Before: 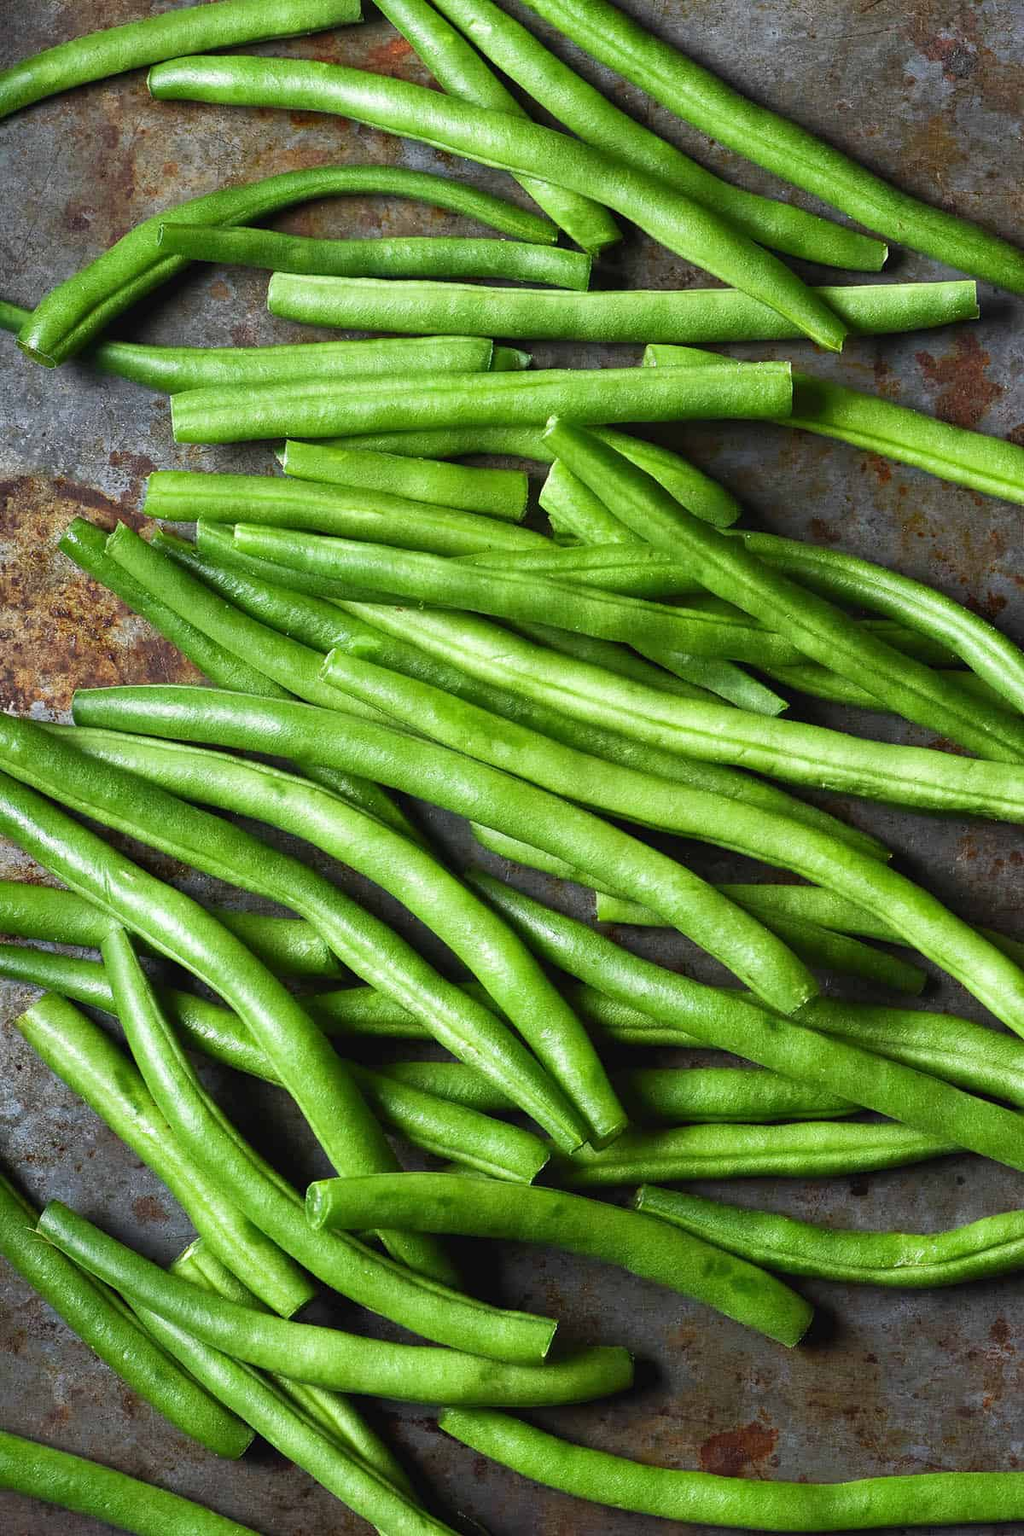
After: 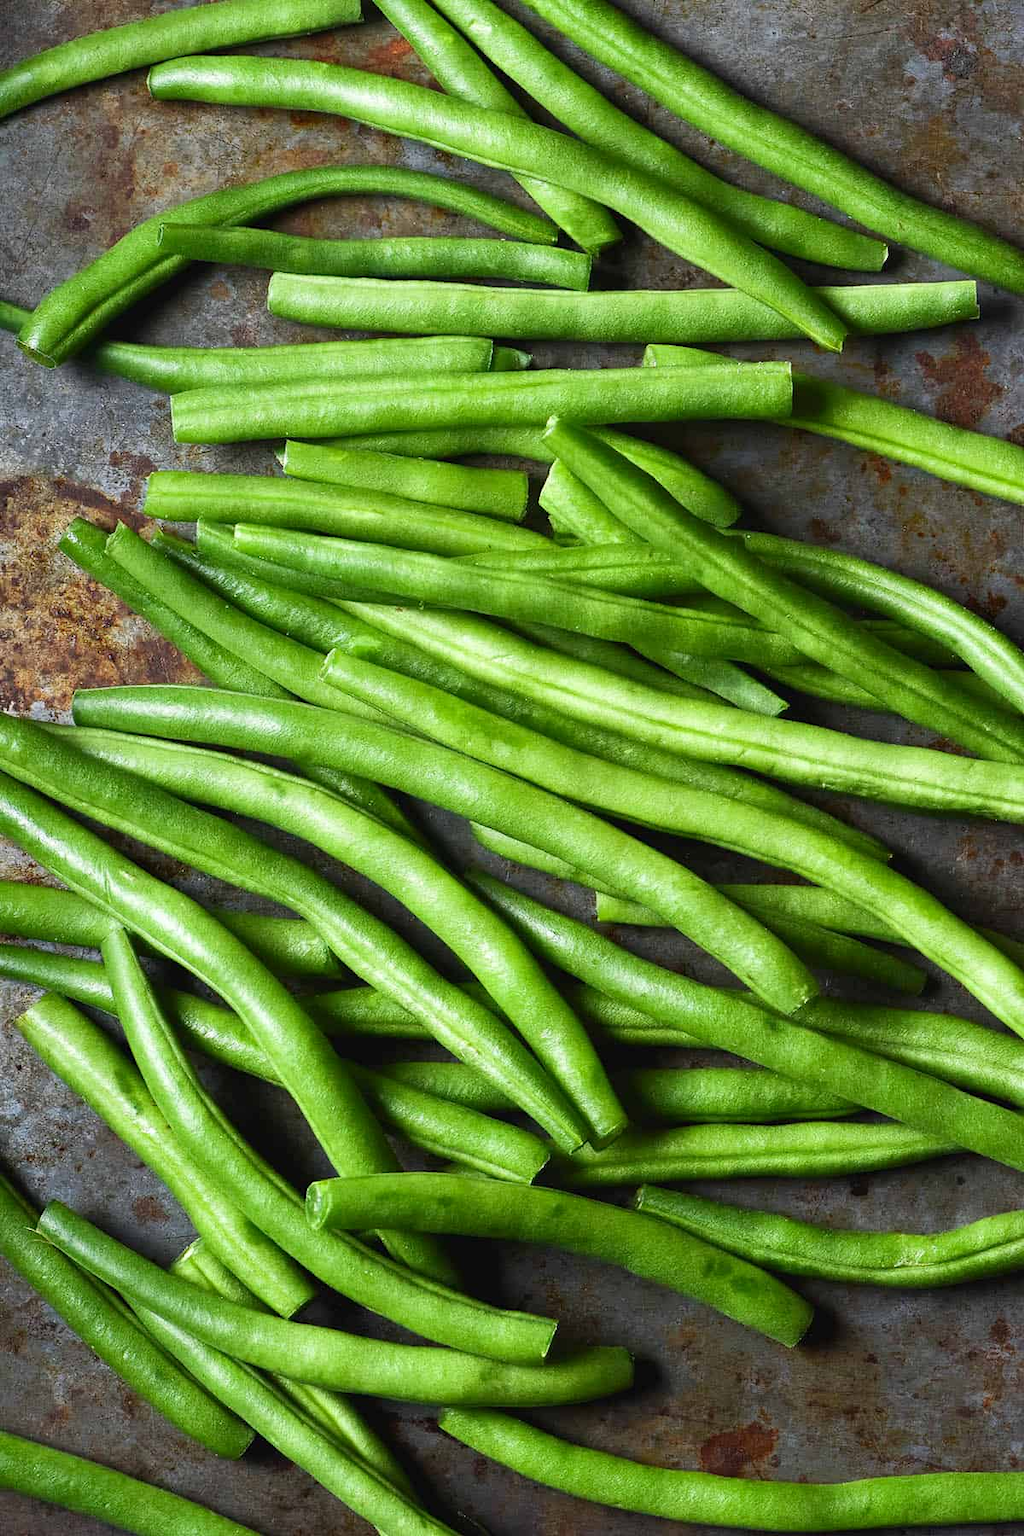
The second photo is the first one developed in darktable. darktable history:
contrast brightness saturation: contrast 0.077, saturation 0.022
